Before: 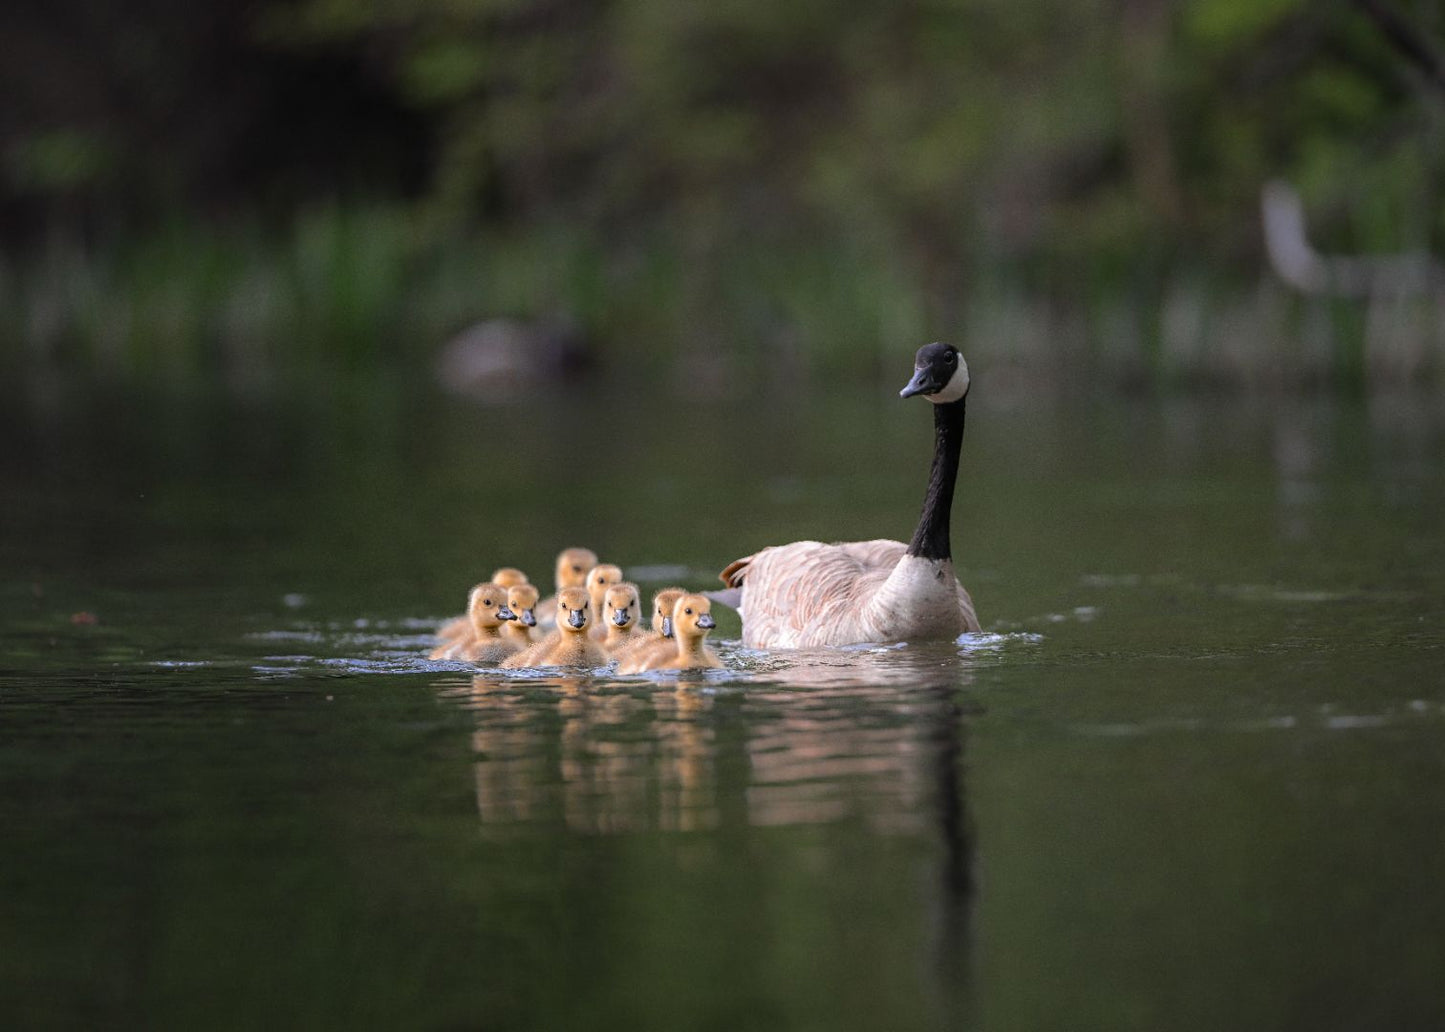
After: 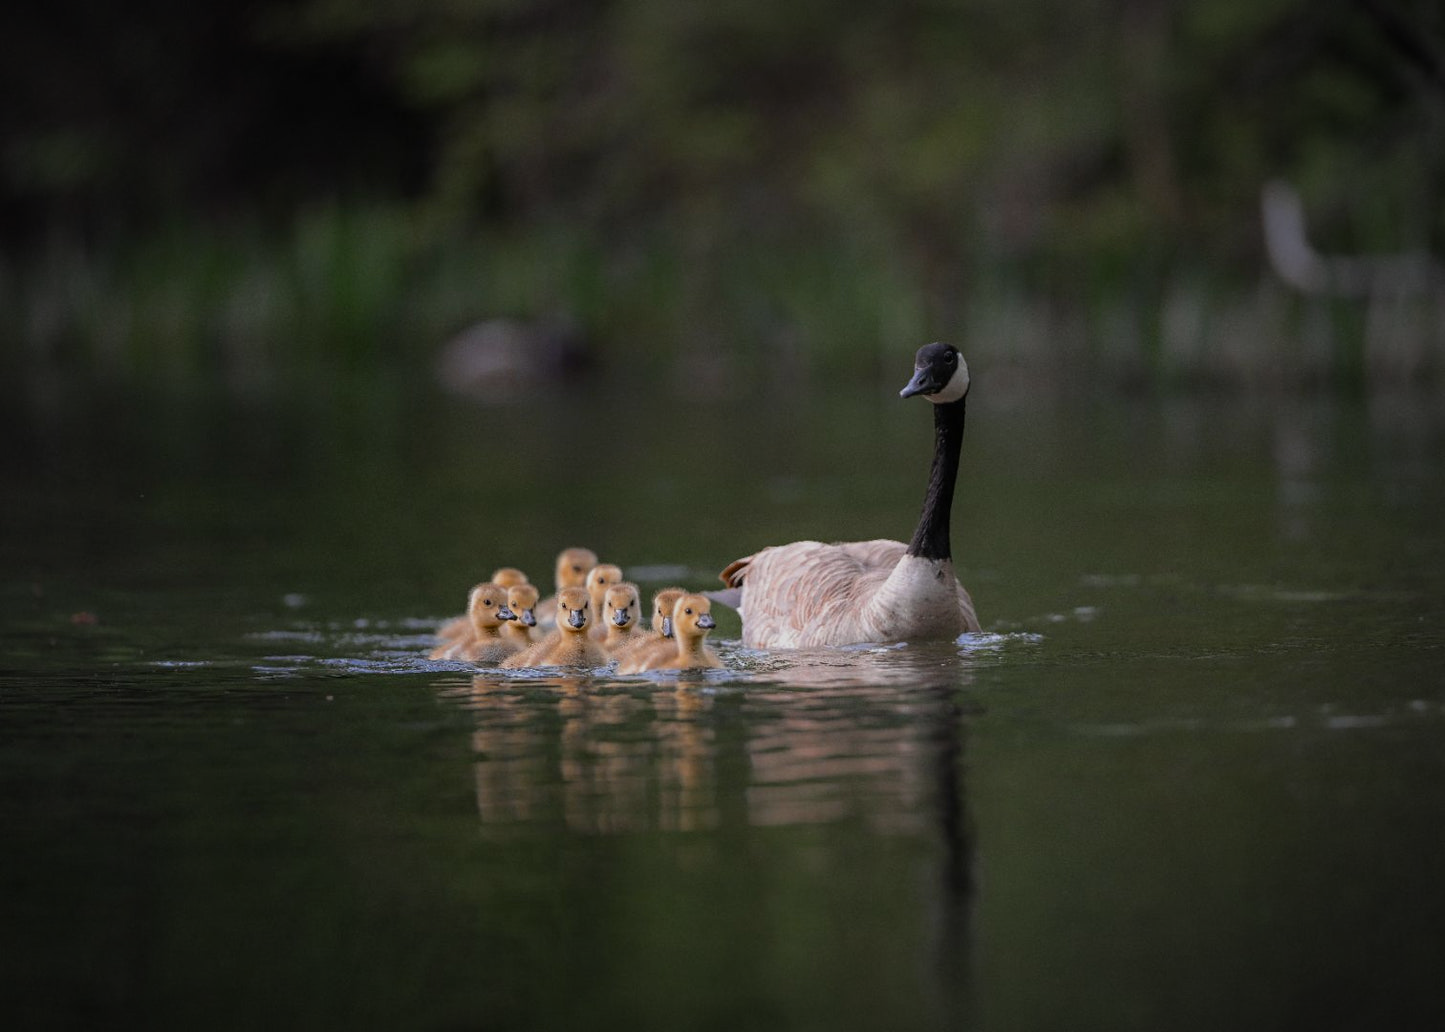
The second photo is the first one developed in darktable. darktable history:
exposure: exposure -0.492 EV, compensate highlight preservation false
vignetting: automatic ratio true
color zones: curves: ch0 [(0, 0.444) (0.143, 0.442) (0.286, 0.441) (0.429, 0.441) (0.571, 0.441) (0.714, 0.441) (0.857, 0.442) (1, 0.444)]
